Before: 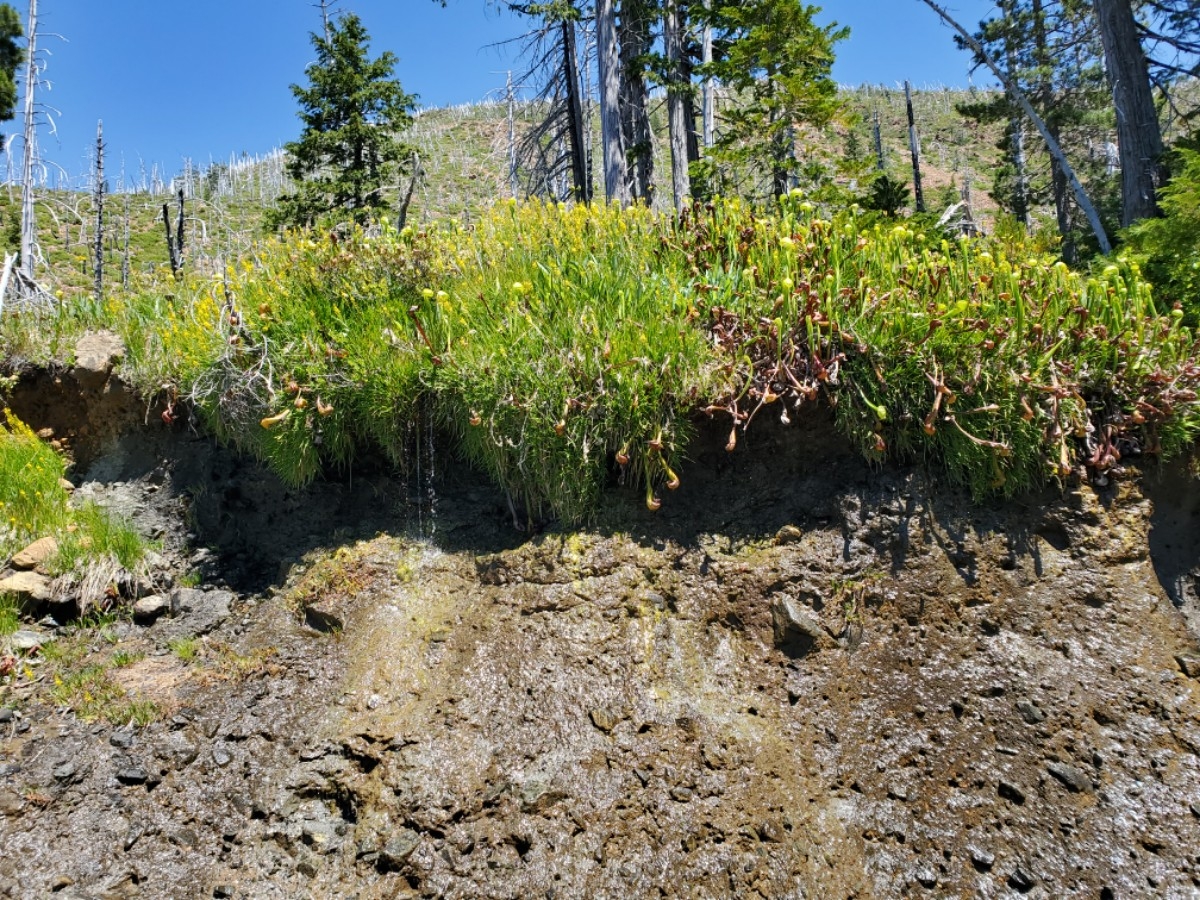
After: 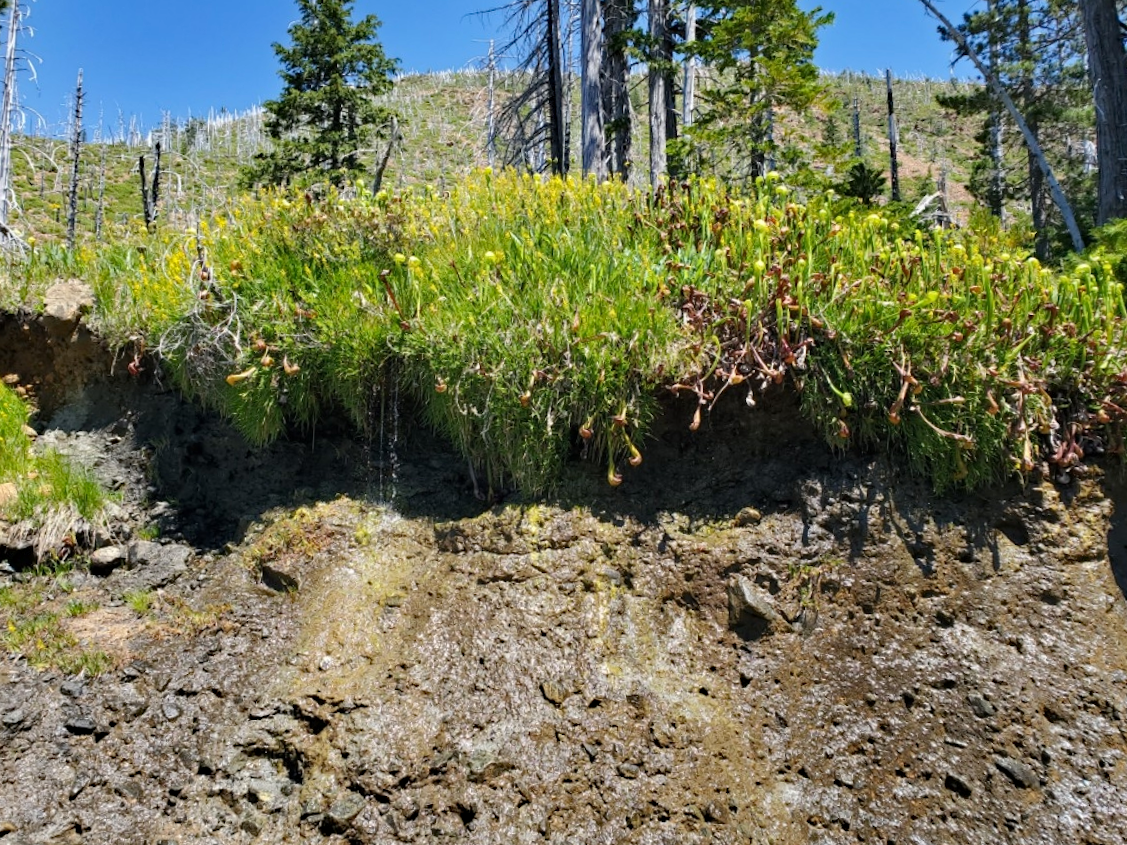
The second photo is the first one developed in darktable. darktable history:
crop and rotate: angle -2.8°
haze removal: compatibility mode true, adaptive false
